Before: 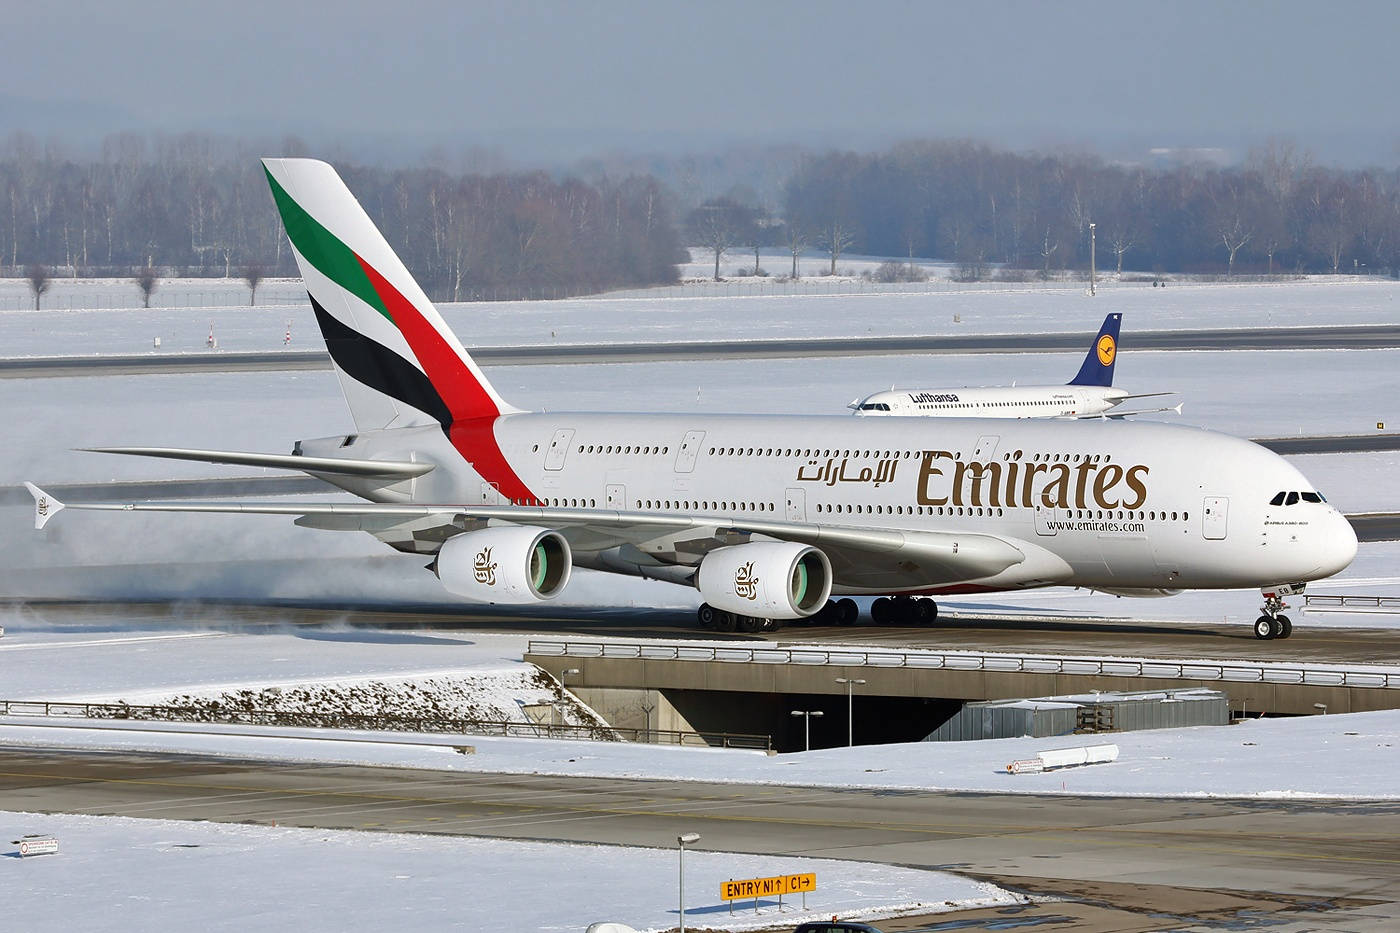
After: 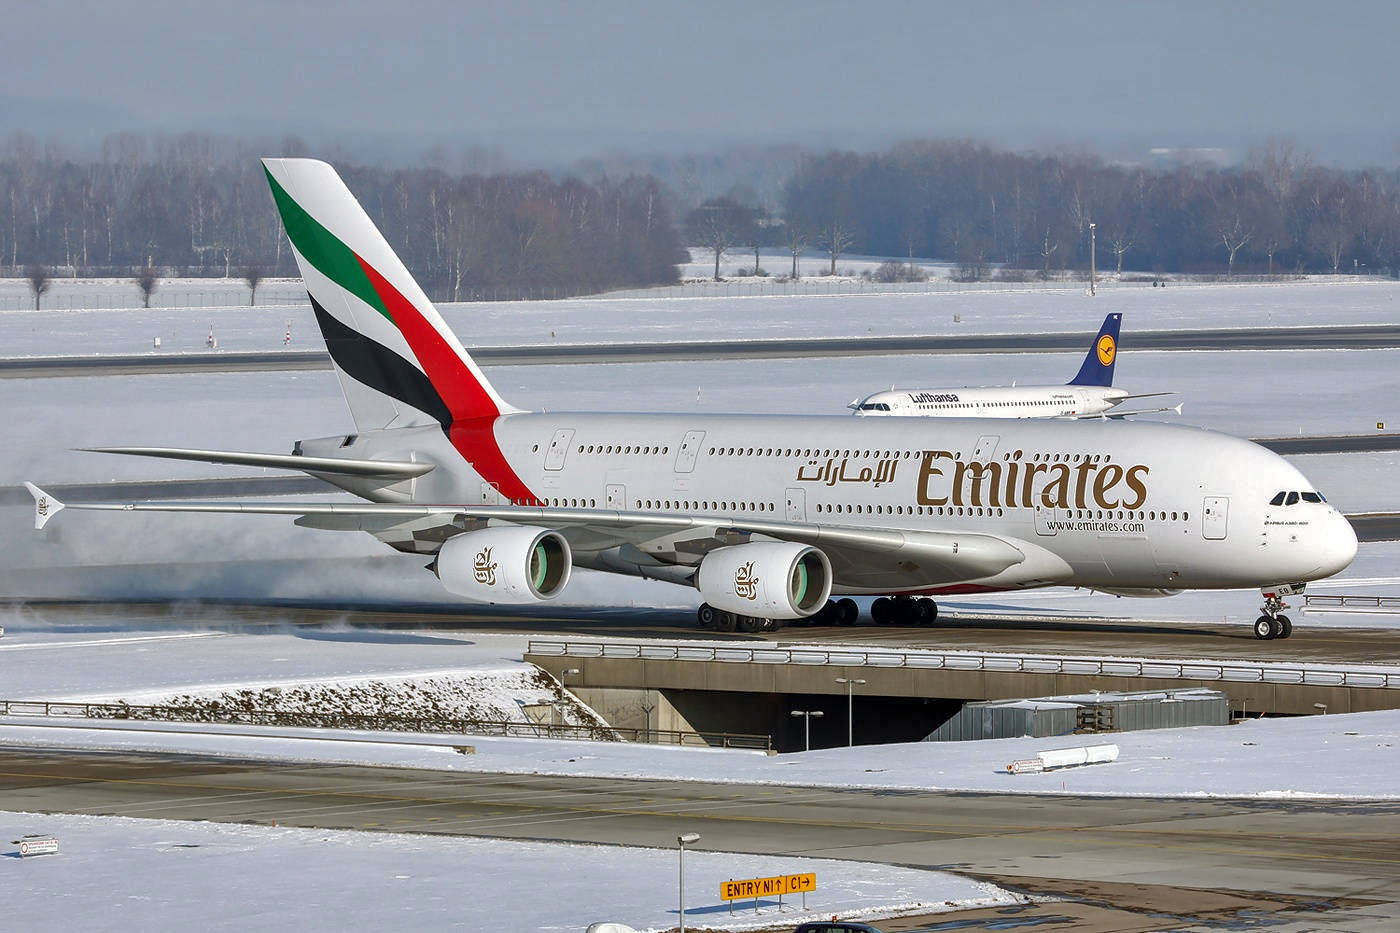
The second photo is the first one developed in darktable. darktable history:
tone equalizer: on, module defaults
shadows and highlights: on, module defaults
local contrast: detail 130%
